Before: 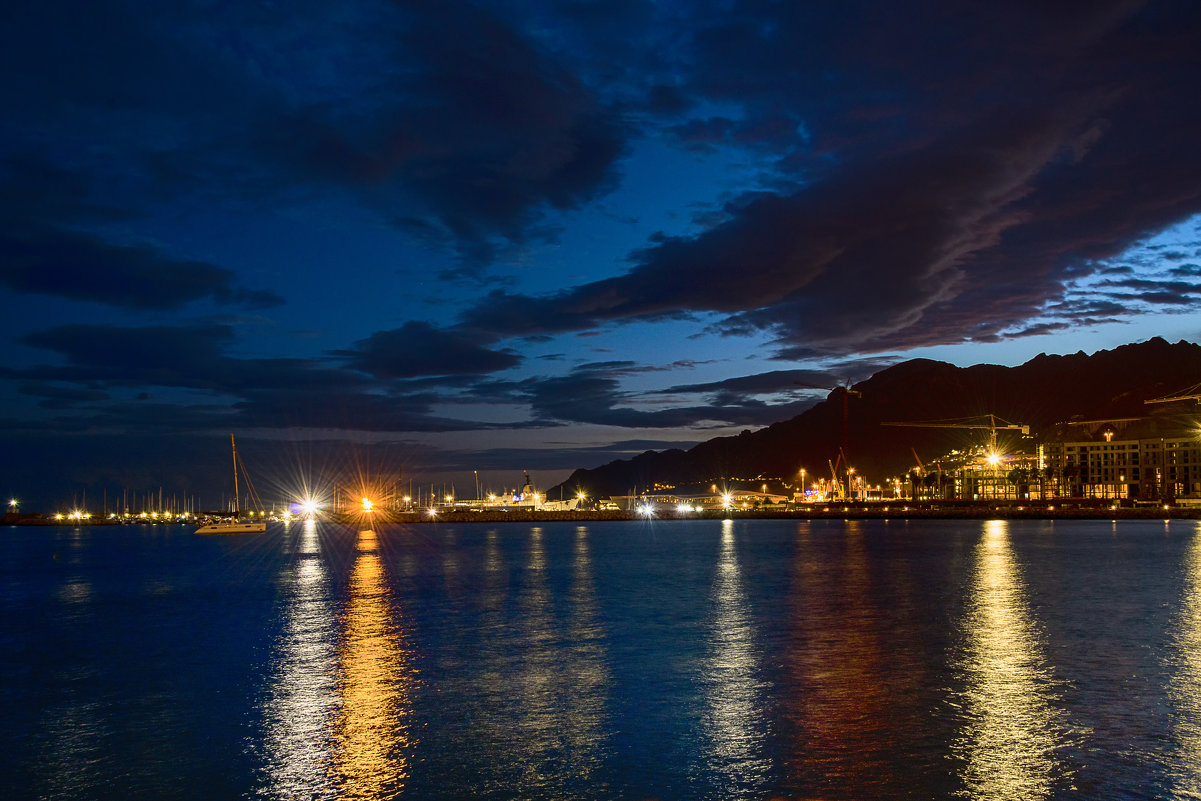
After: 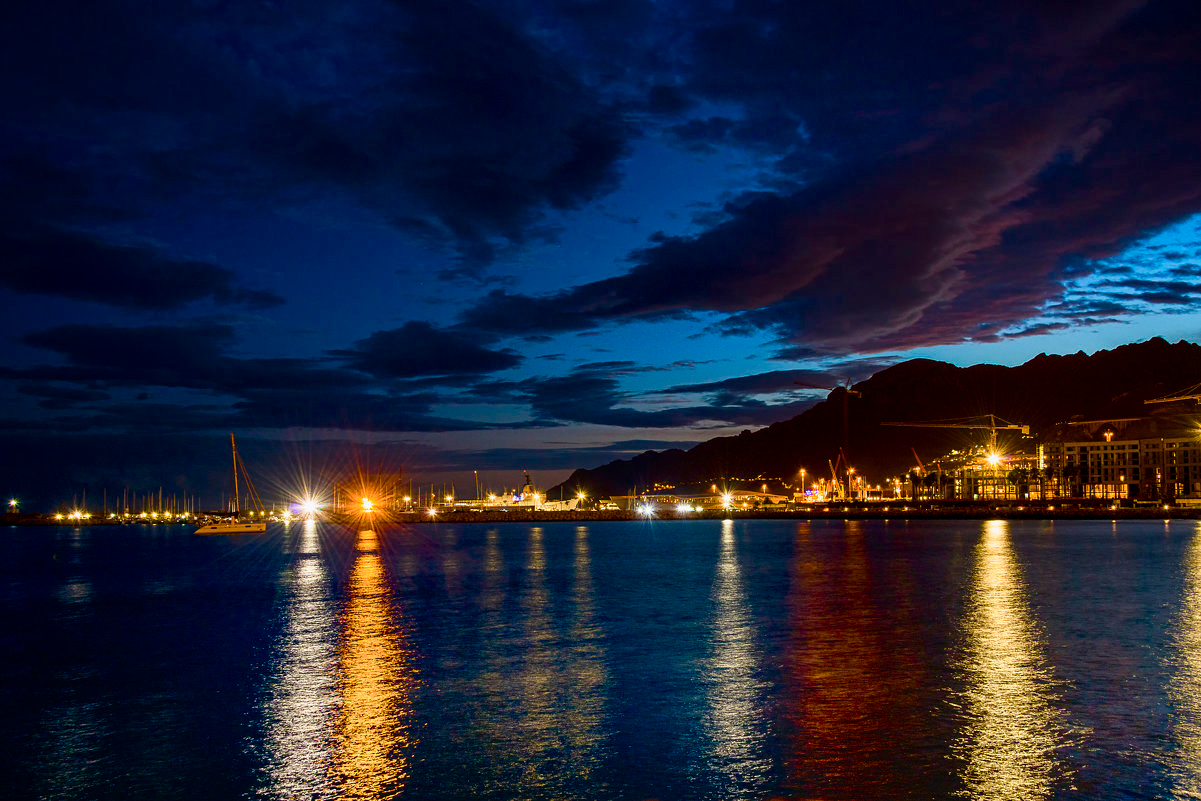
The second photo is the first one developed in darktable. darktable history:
color balance rgb: perceptual saturation grading › global saturation 20%, perceptual saturation grading › highlights -25.849%, perceptual saturation grading › shadows 49.812%
